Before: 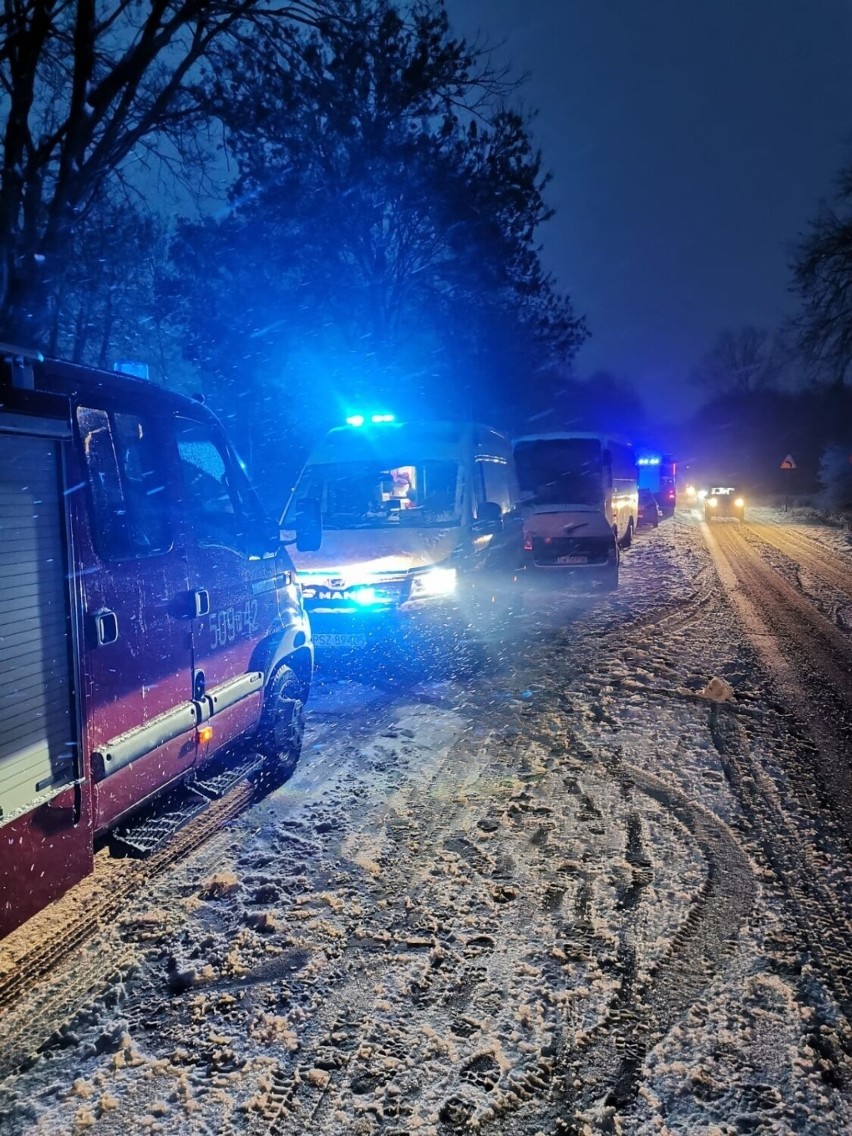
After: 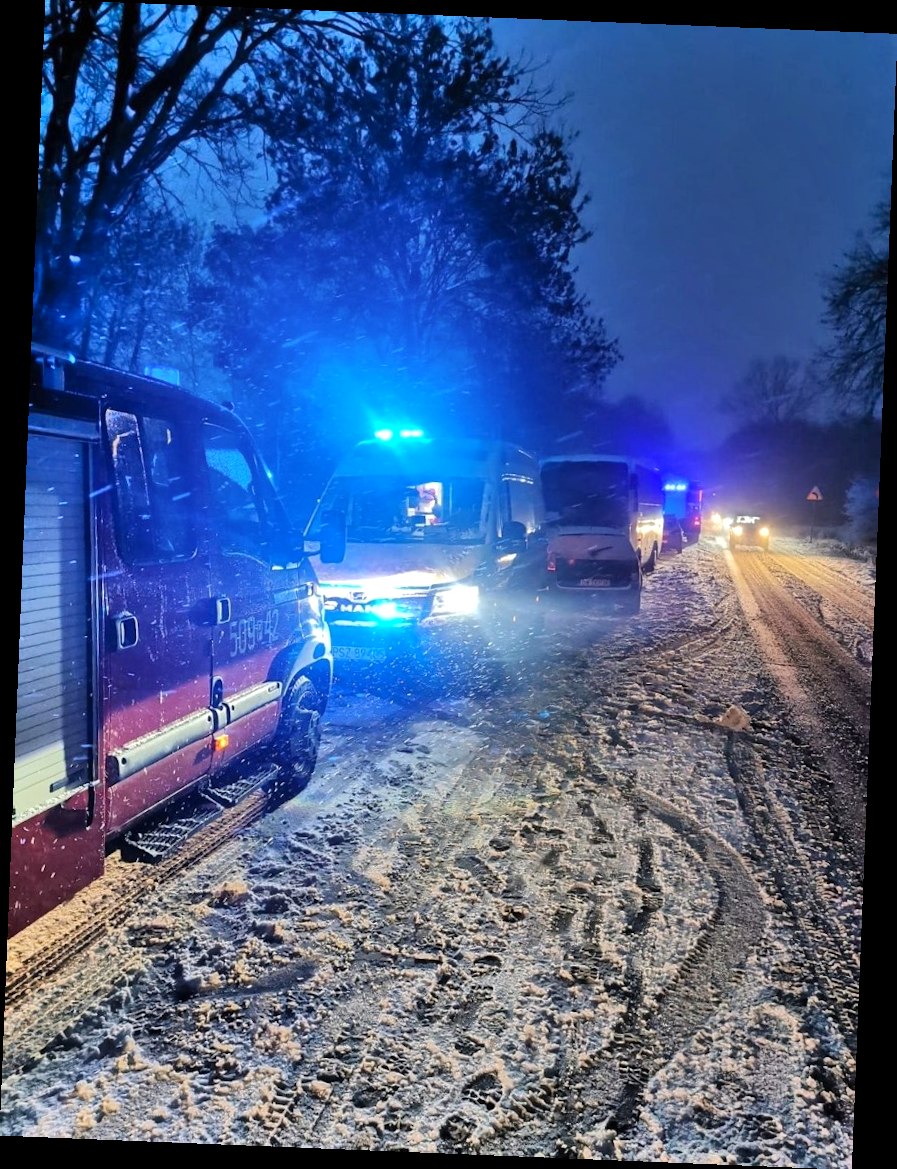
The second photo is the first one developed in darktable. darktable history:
shadows and highlights: soften with gaussian
color balance rgb: perceptual saturation grading › global saturation 0.134%, perceptual brilliance grading › global brilliance 12.555%, saturation formula JzAzBz (2021)
crop and rotate: angle -2.31°
